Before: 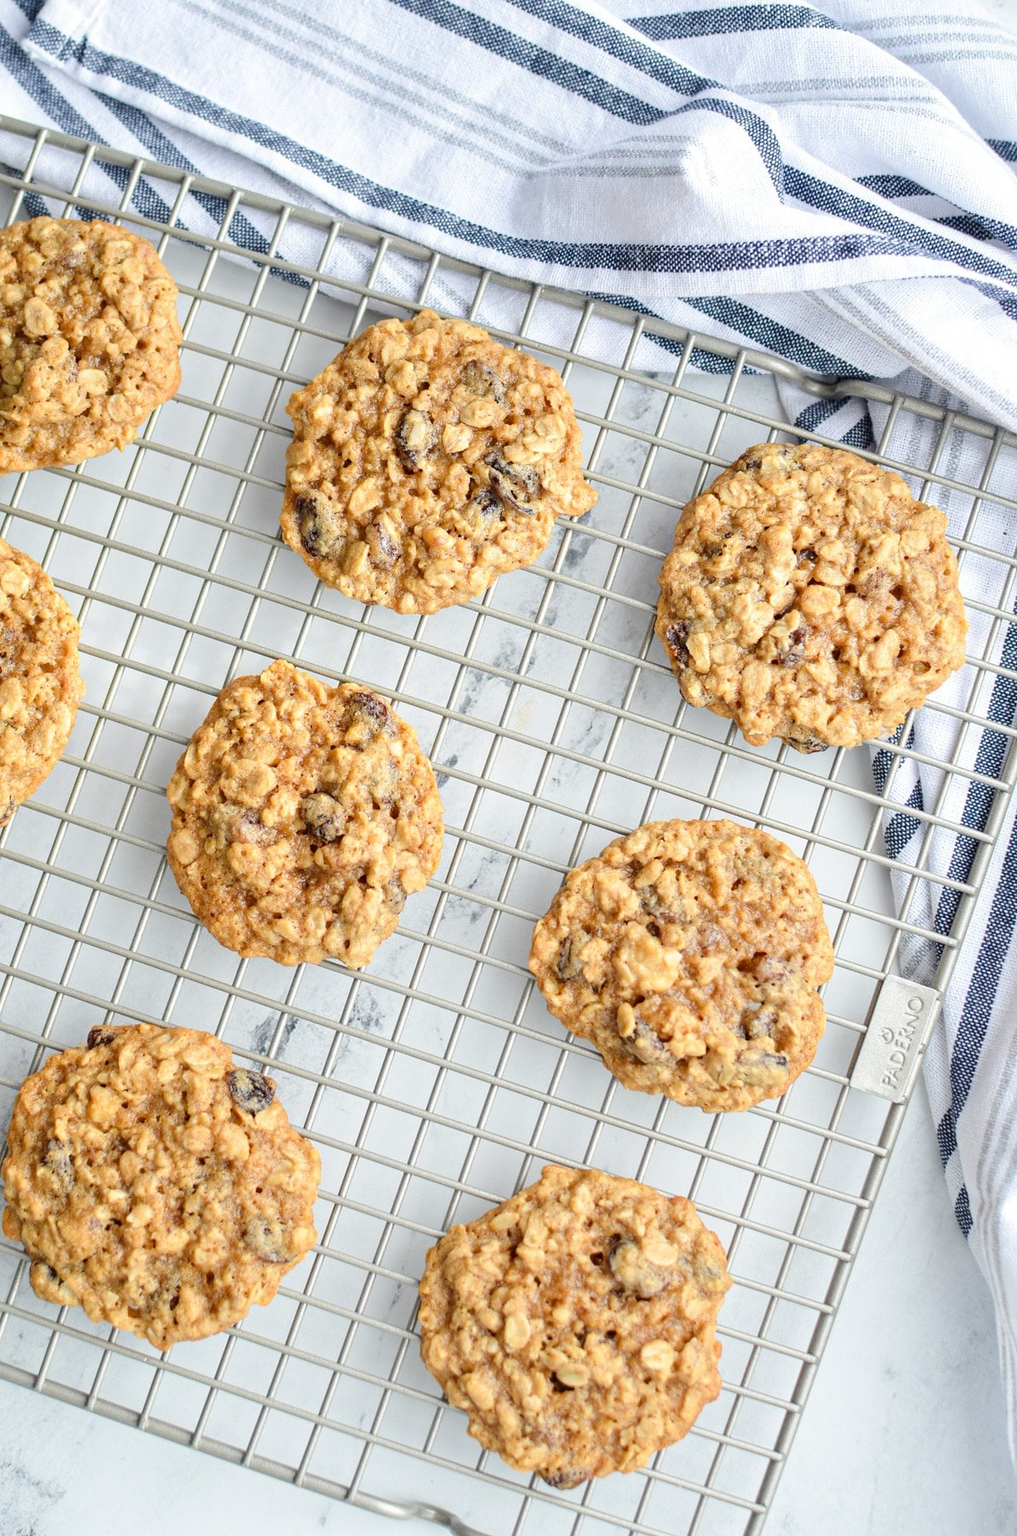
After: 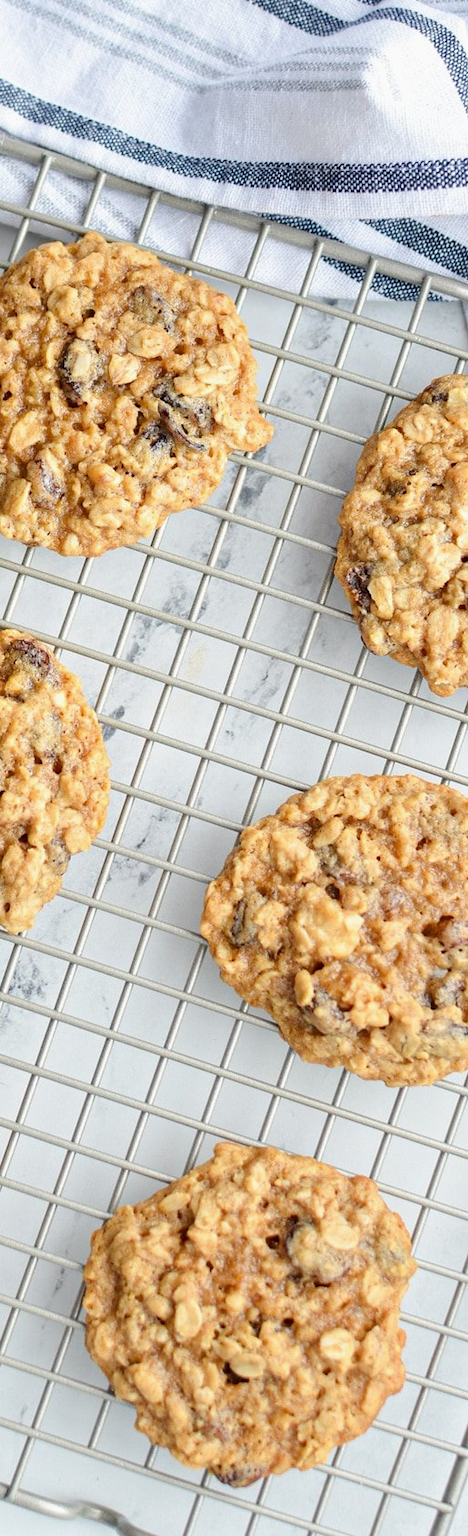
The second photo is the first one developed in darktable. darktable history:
crop: left 33.506%, top 5.966%, right 23.147%
exposure: exposure -0.059 EV, compensate highlight preservation false
